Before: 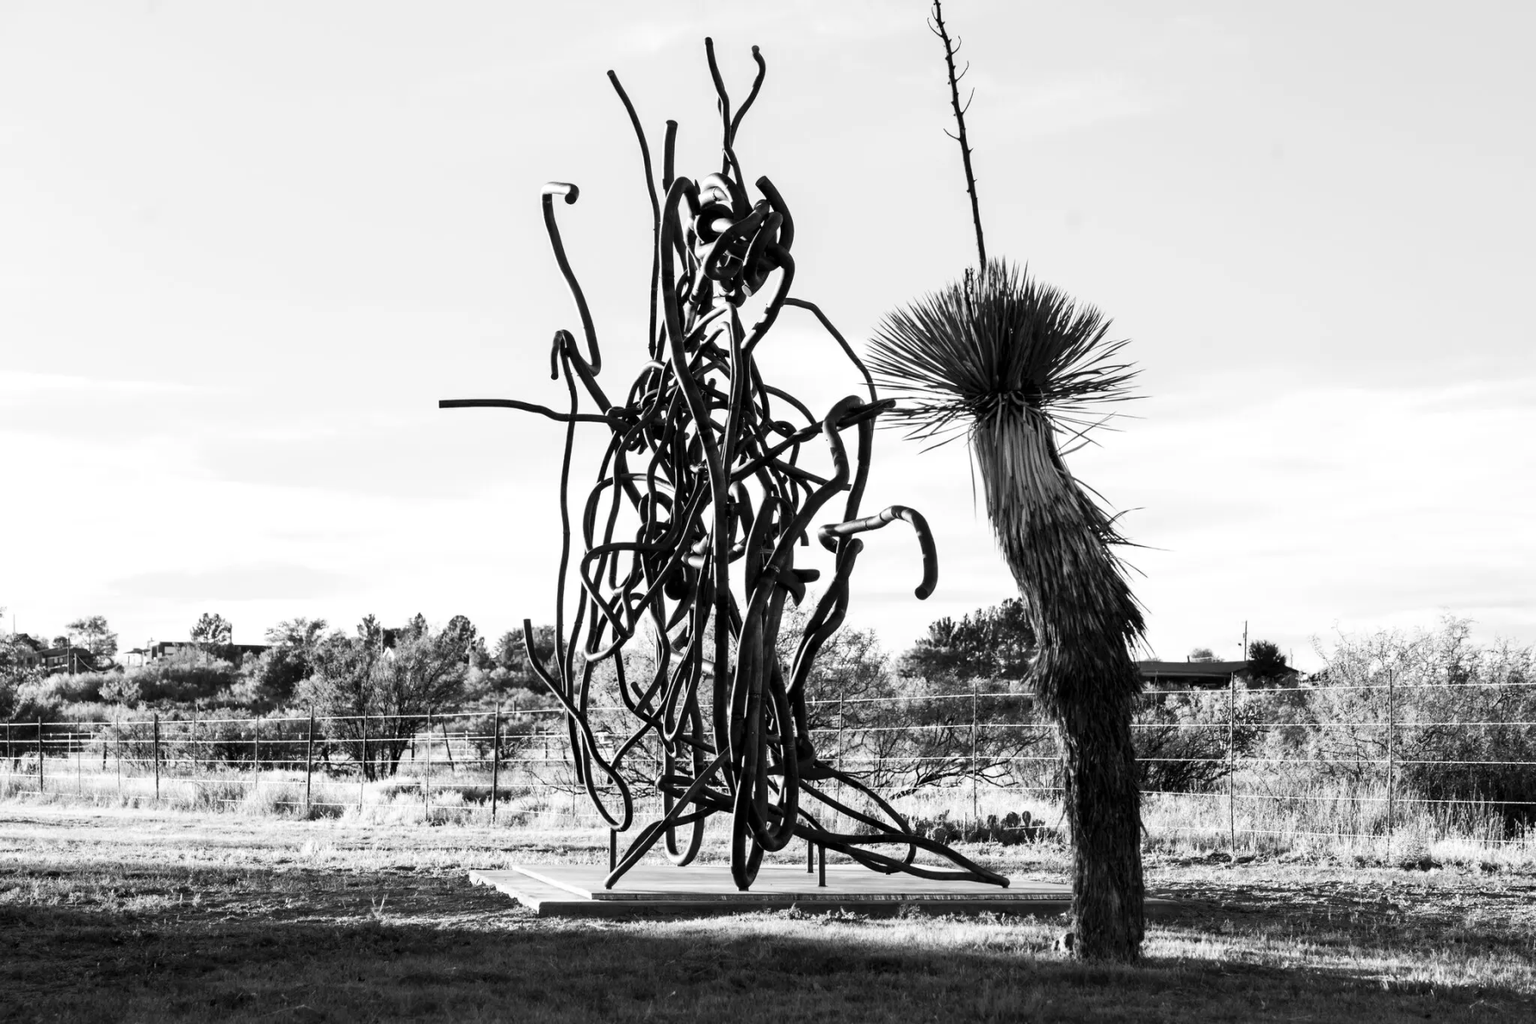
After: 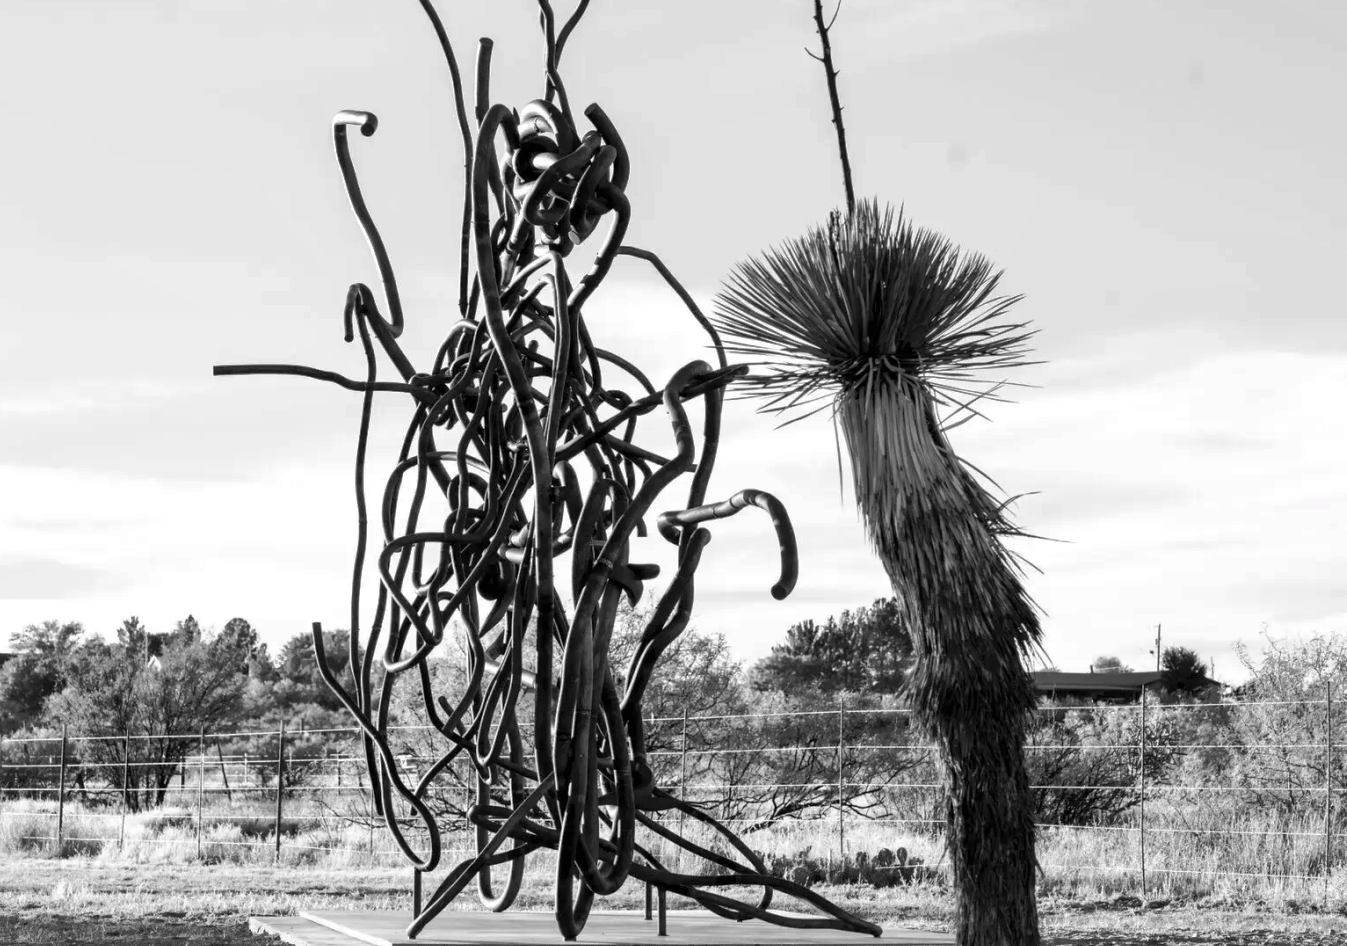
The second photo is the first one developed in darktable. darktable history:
crop: left 16.768%, top 8.653%, right 8.362%, bottom 12.485%
shadows and highlights: on, module defaults
